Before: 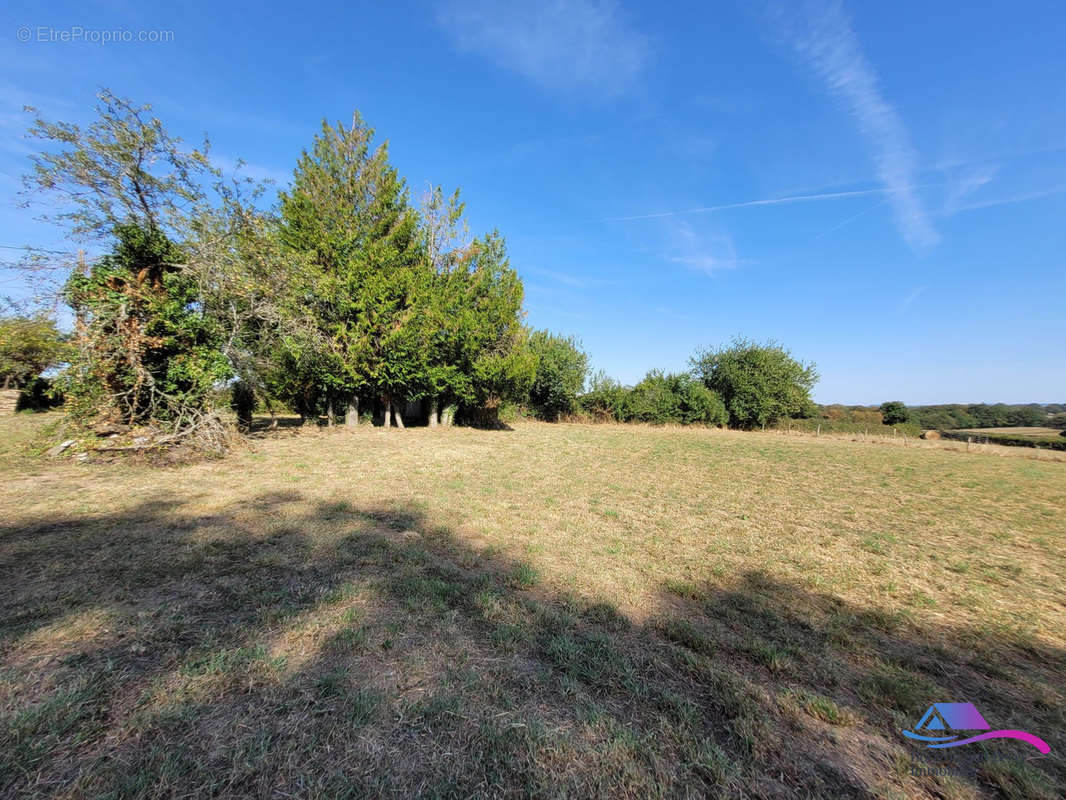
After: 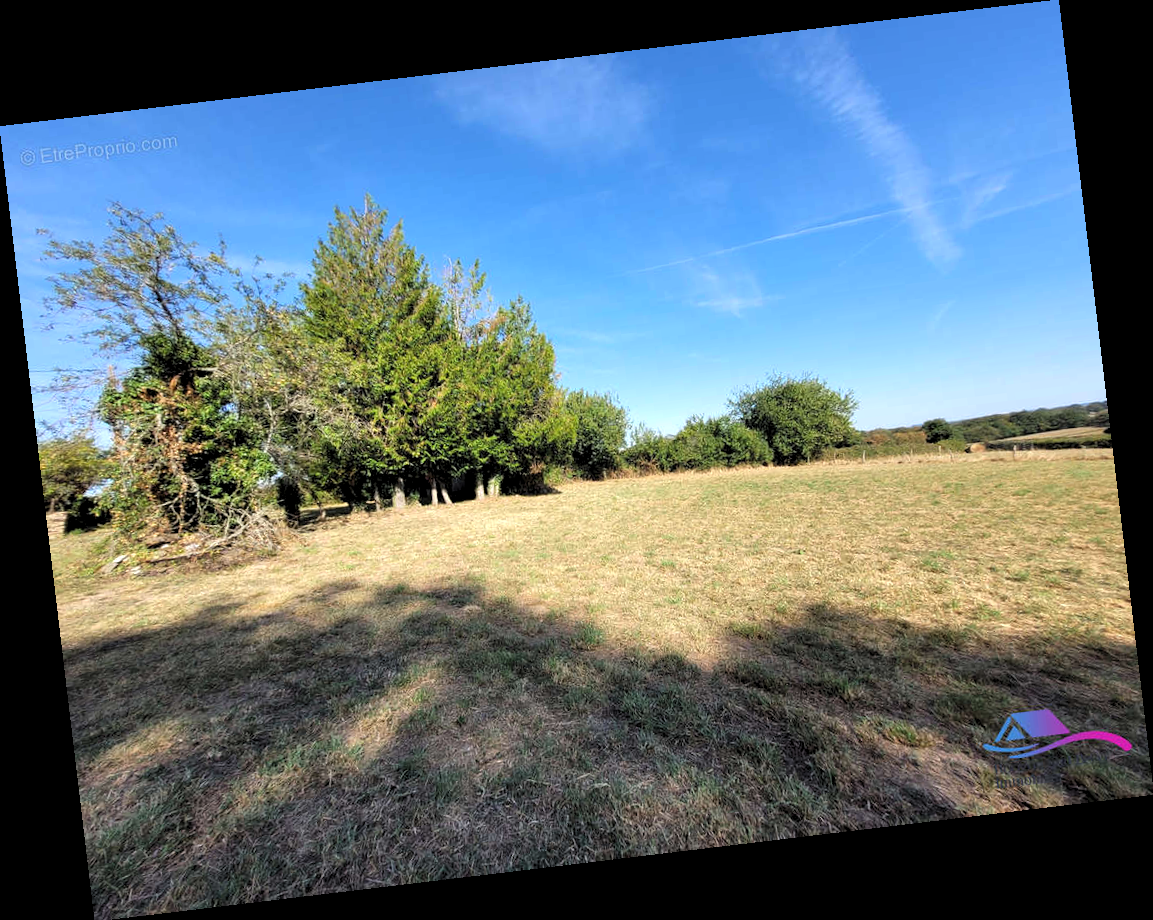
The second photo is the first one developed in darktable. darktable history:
rotate and perspective: rotation -6.83°, automatic cropping off
levels: levels [0.055, 0.477, 0.9]
